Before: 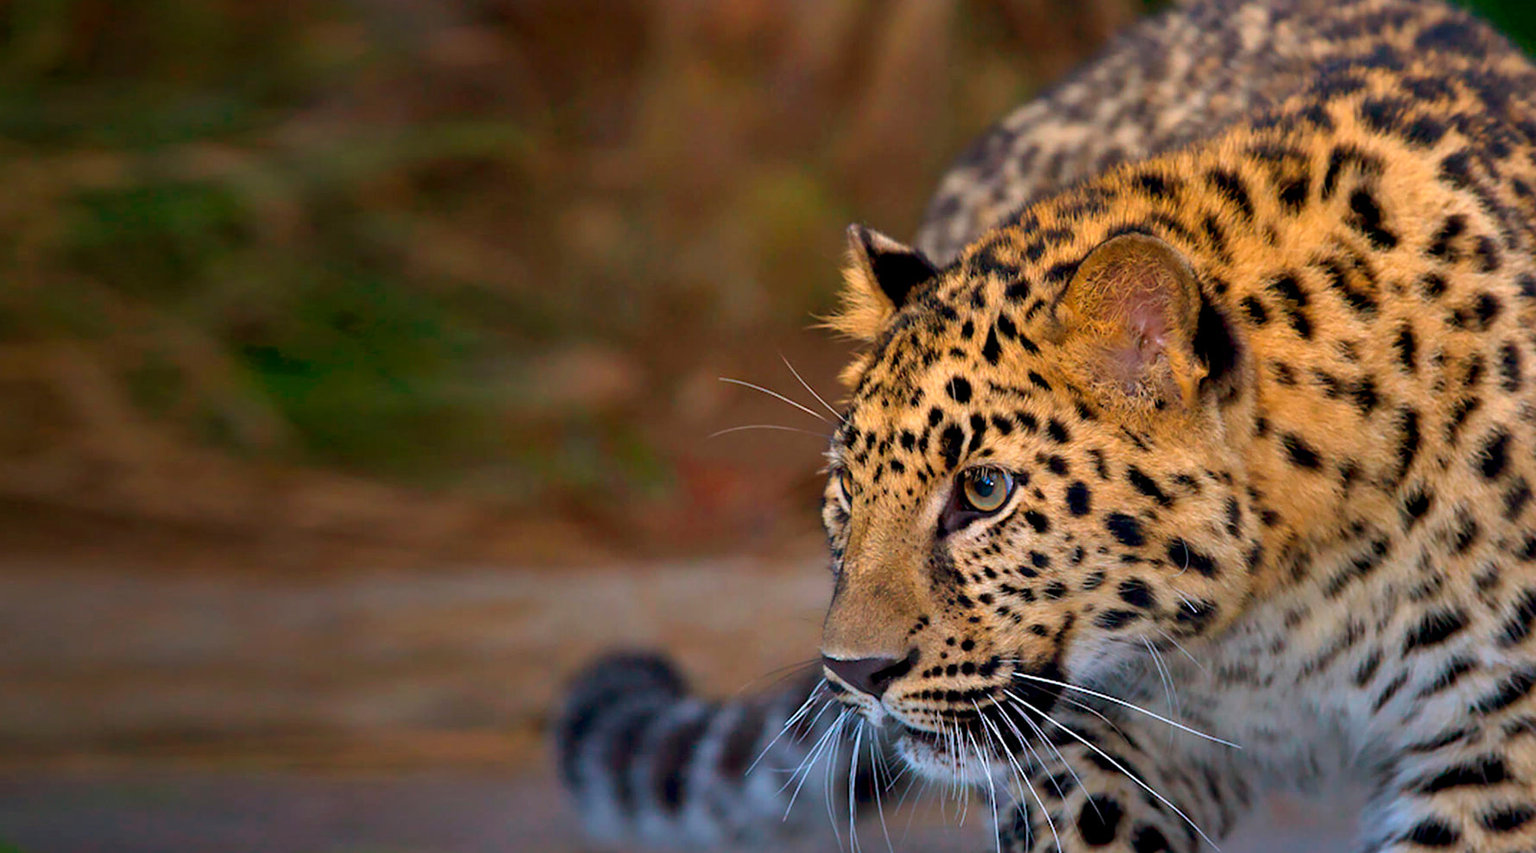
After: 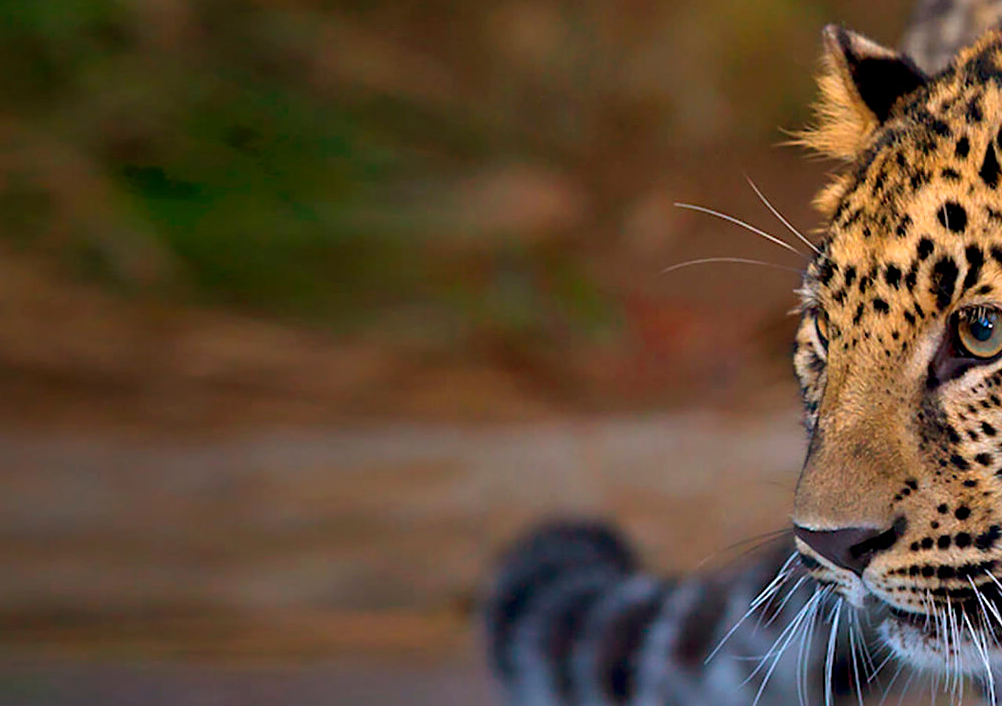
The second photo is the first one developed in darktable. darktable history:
crop: left 8.966%, top 23.852%, right 34.699%, bottom 4.703%
sharpen: amount 0.2
